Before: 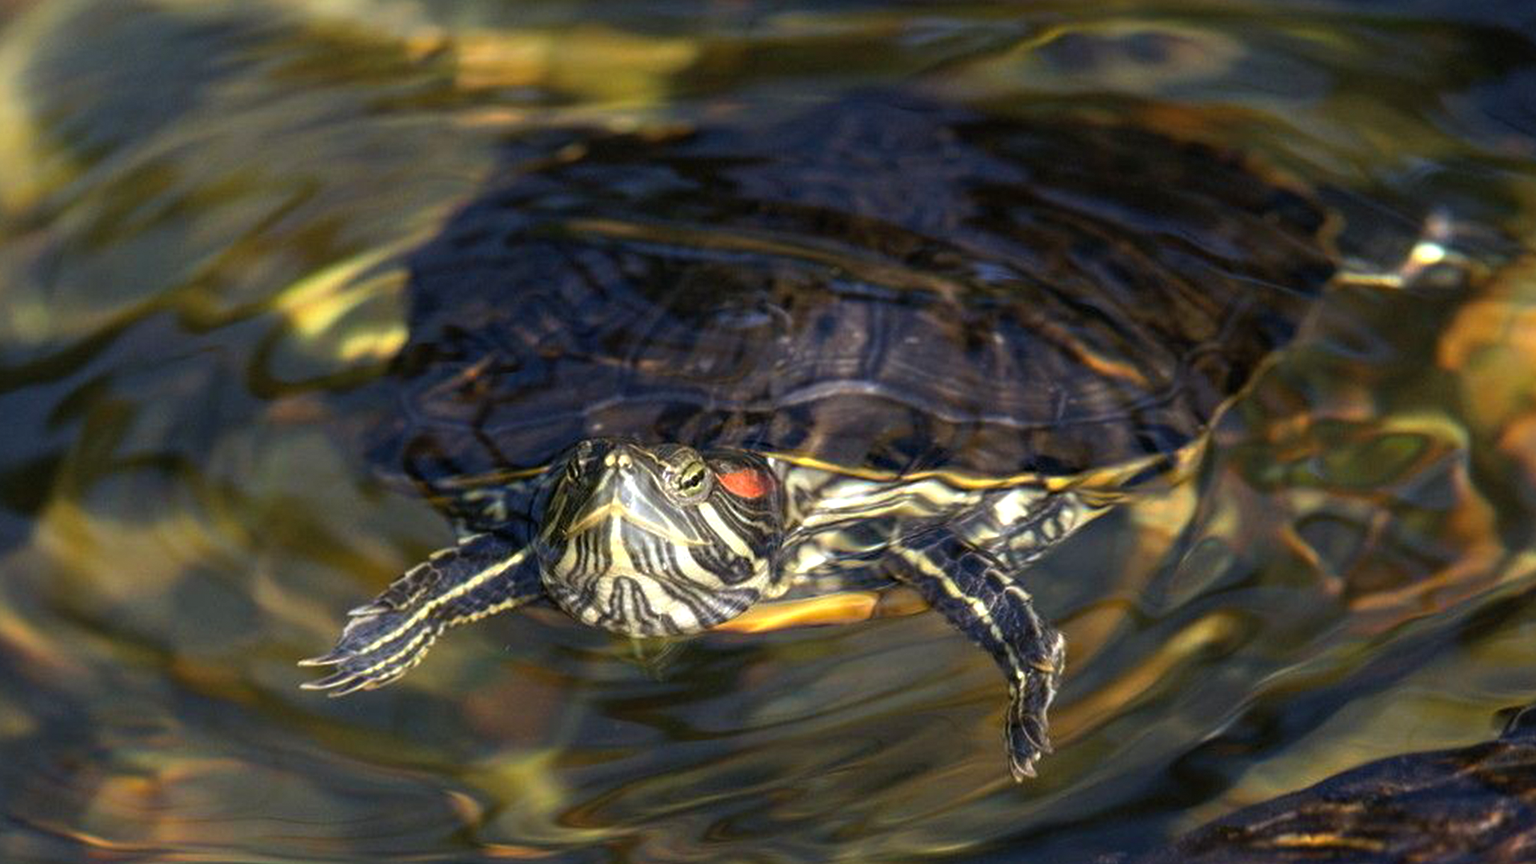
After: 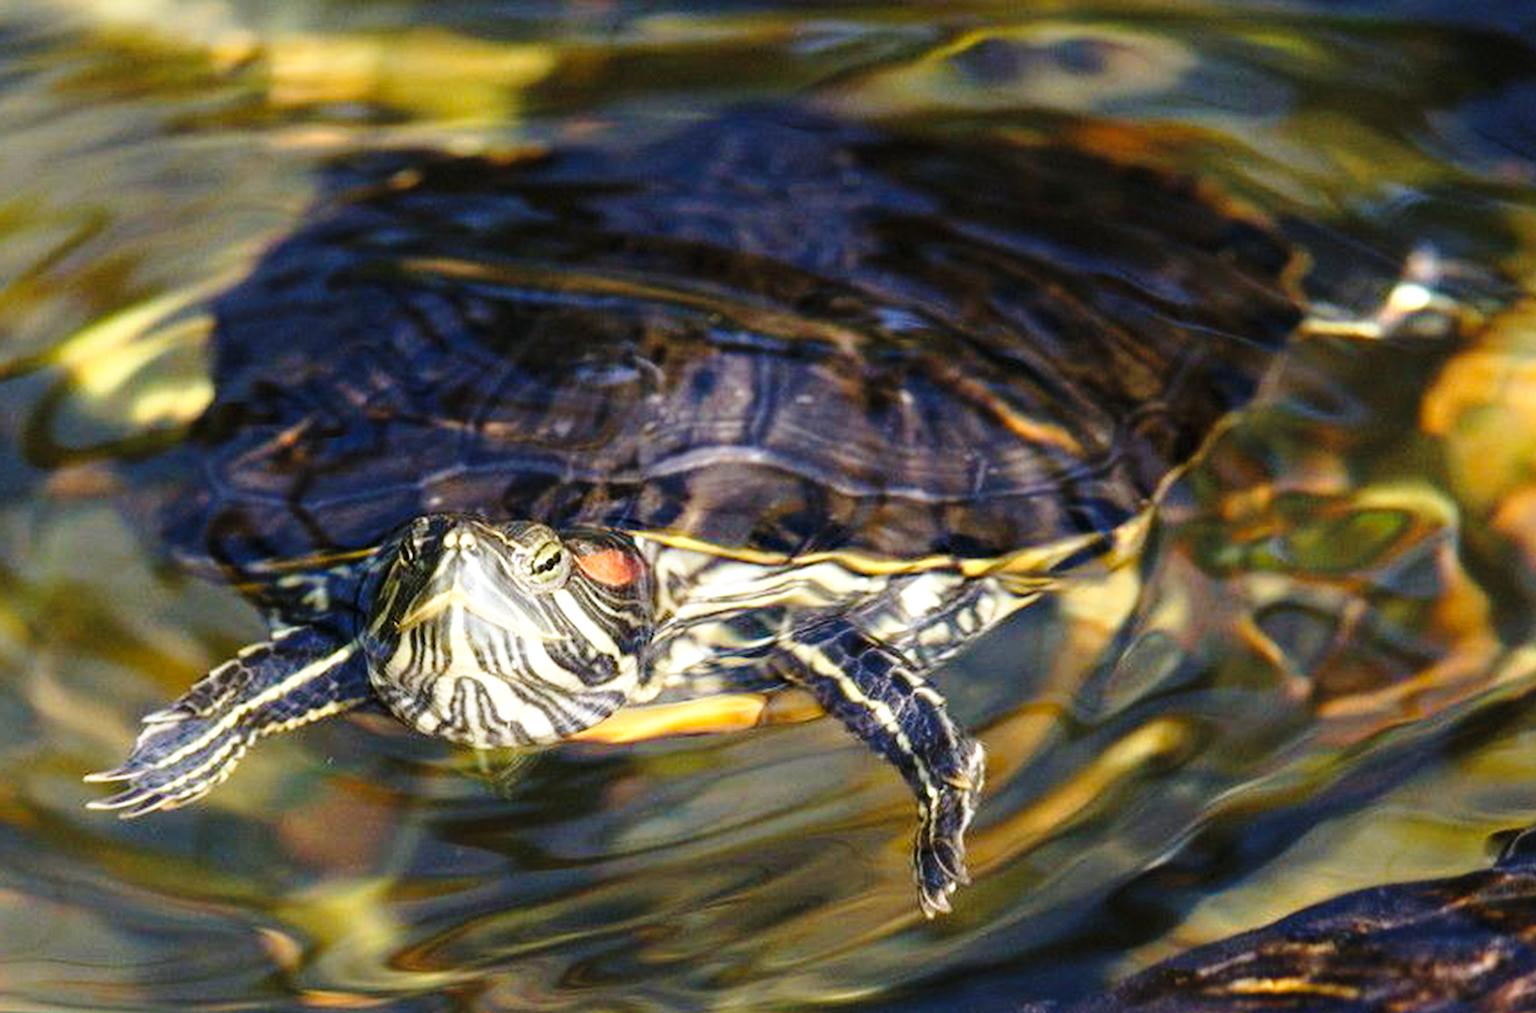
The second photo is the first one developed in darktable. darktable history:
exposure: exposure 0.177 EV, compensate exposure bias true, compensate highlight preservation false
crop and rotate: left 14.74%
base curve: curves: ch0 [(0, 0) (0.028, 0.03) (0.121, 0.232) (0.46, 0.748) (0.859, 0.968) (1, 1)], preserve colors none
